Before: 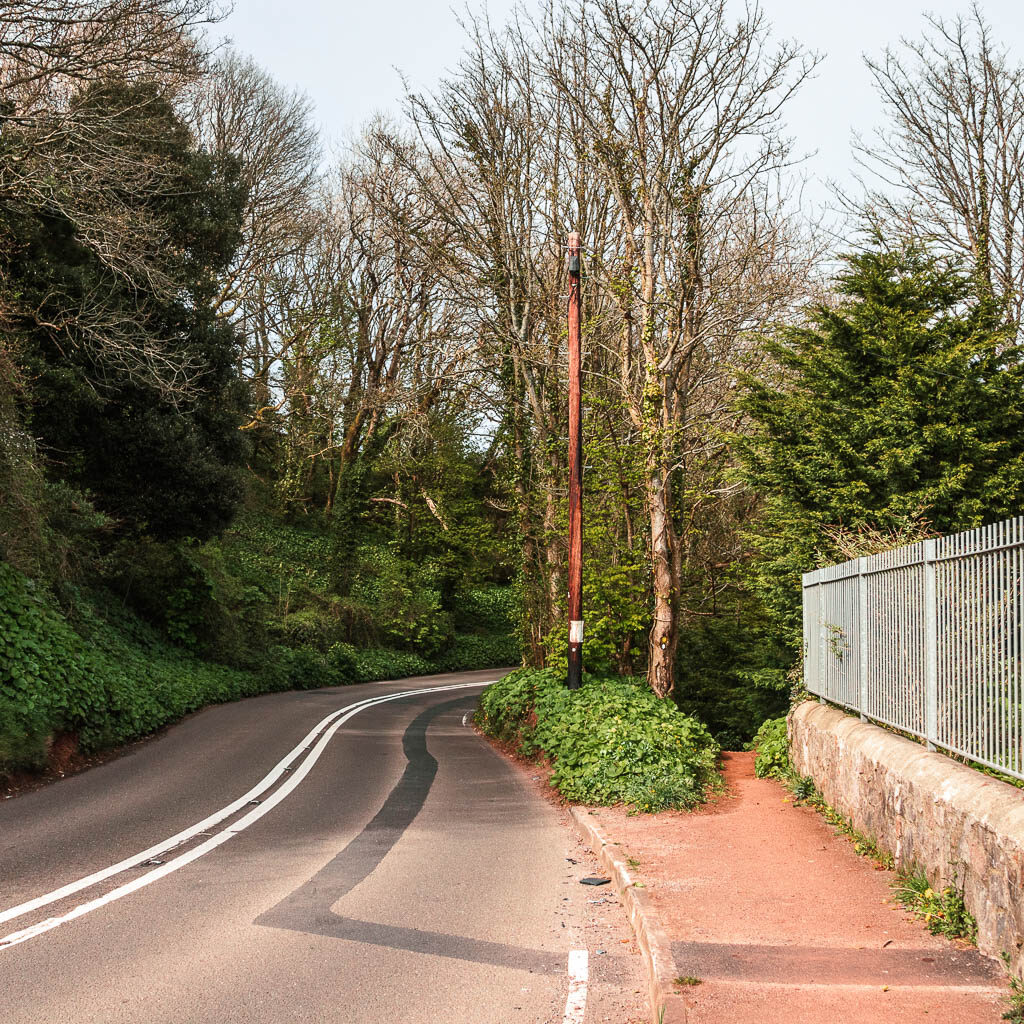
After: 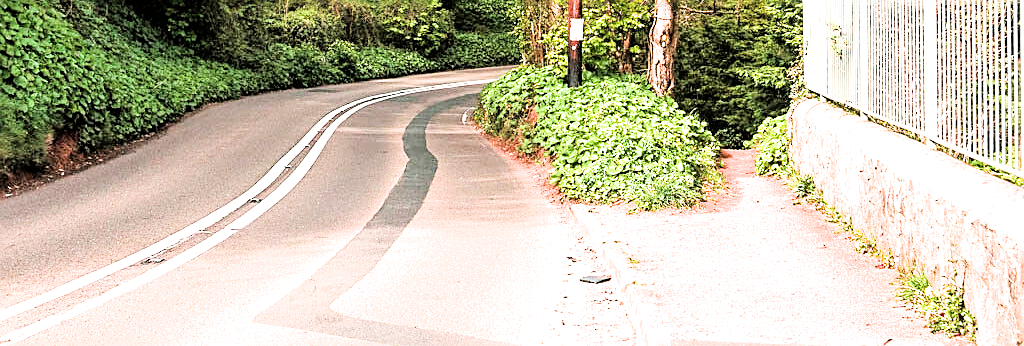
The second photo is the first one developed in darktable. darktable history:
exposure: black level correction 0, exposure 1.745 EV, compensate highlight preservation false
tone equalizer: -8 EV -0.741 EV, -7 EV -0.713 EV, -6 EV -0.587 EV, -5 EV -0.385 EV, -3 EV 0.381 EV, -2 EV 0.6 EV, -1 EV 0.688 EV, +0 EV 0.757 EV
crop and rotate: top 58.83%, bottom 7.301%
filmic rgb: black relative exposure -5.12 EV, white relative exposure 3.97 EV, hardness 2.9, contrast 1.193
sharpen: on, module defaults
